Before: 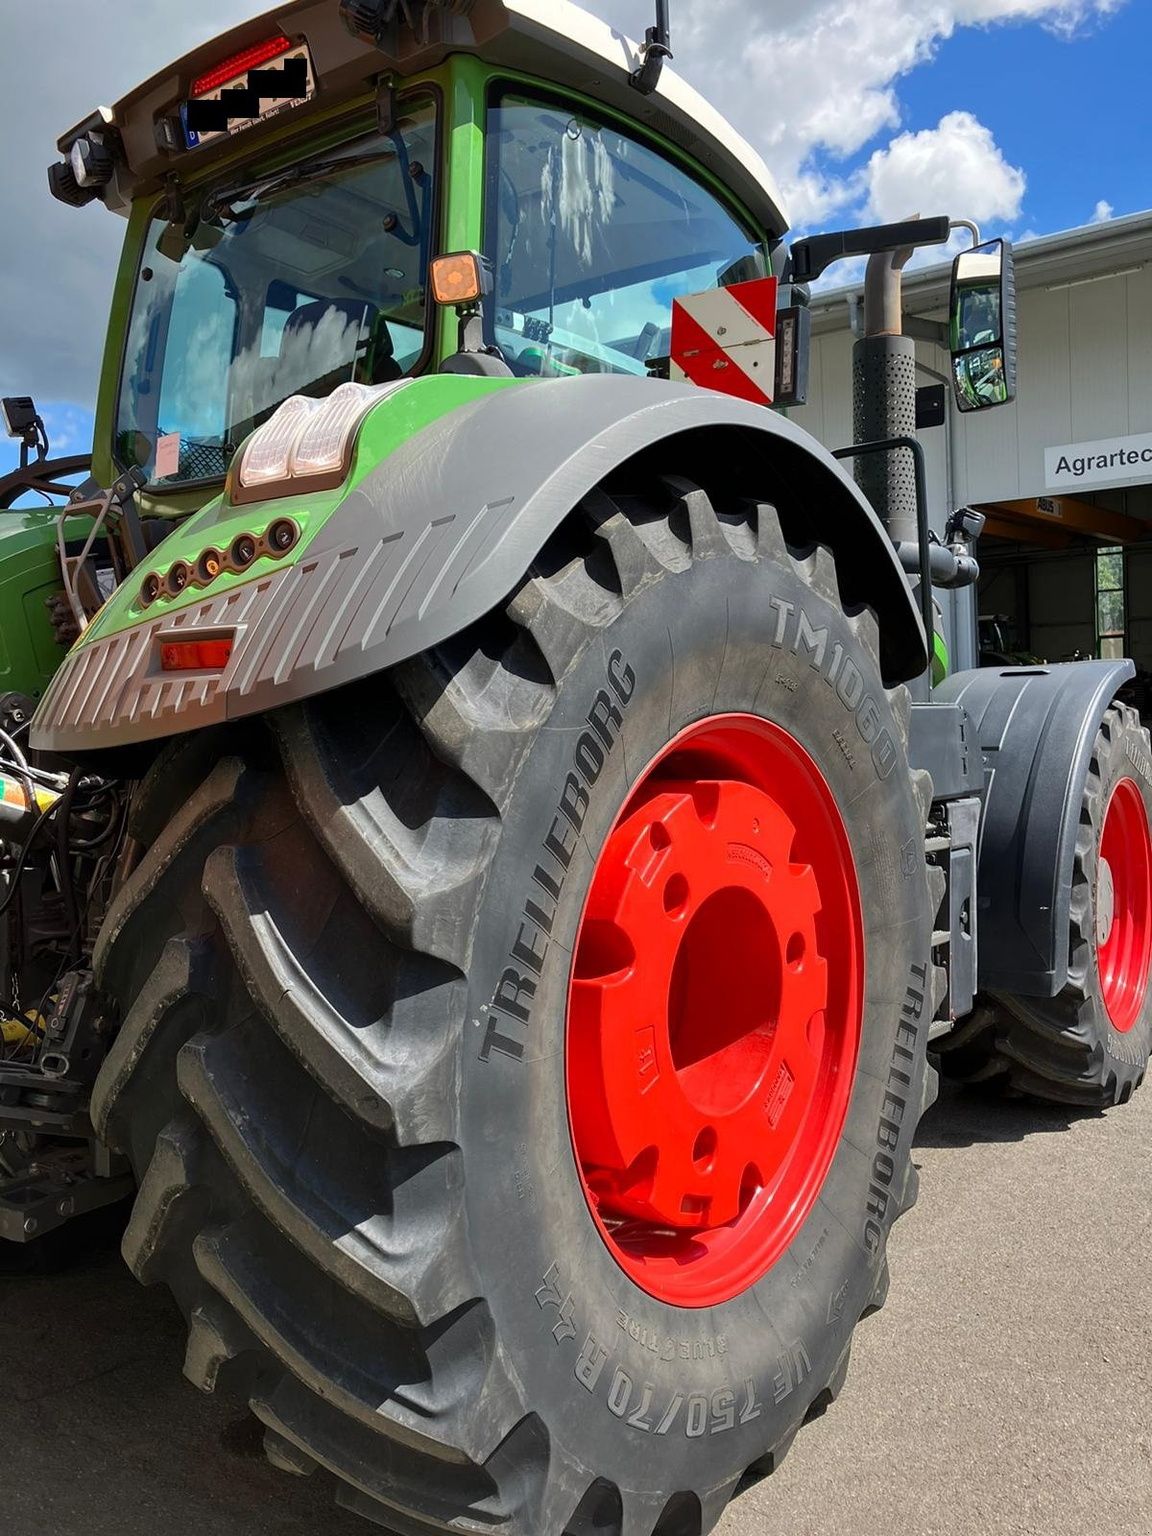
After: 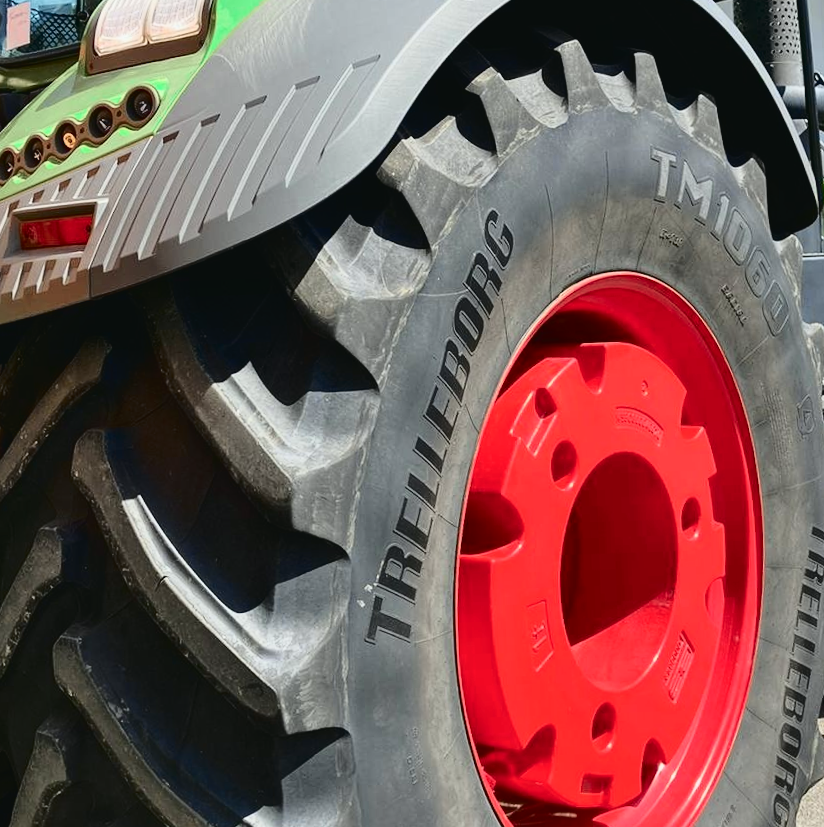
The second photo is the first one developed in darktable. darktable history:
rotate and perspective: rotation -2.12°, lens shift (vertical) 0.009, lens shift (horizontal) -0.008, automatic cropping original format, crop left 0.036, crop right 0.964, crop top 0.05, crop bottom 0.959
tone curve: curves: ch0 [(0, 0.032) (0.078, 0.052) (0.236, 0.168) (0.43, 0.472) (0.508, 0.566) (0.66, 0.754) (0.79, 0.883) (0.994, 0.974)]; ch1 [(0, 0) (0.161, 0.092) (0.35, 0.33) (0.379, 0.401) (0.456, 0.456) (0.508, 0.501) (0.547, 0.531) (0.573, 0.563) (0.625, 0.602) (0.718, 0.734) (1, 1)]; ch2 [(0, 0) (0.369, 0.427) (0.44, 0.434) (0.502, 0.501) (0.54, 0.537) (0.586, 0.59) (0.621, 0.604) (1, 1)], color space Lab, independent channels, preserve colors none
crop: left 11.123%, top 27.61%, right 18.3%, bottom 17.034%
